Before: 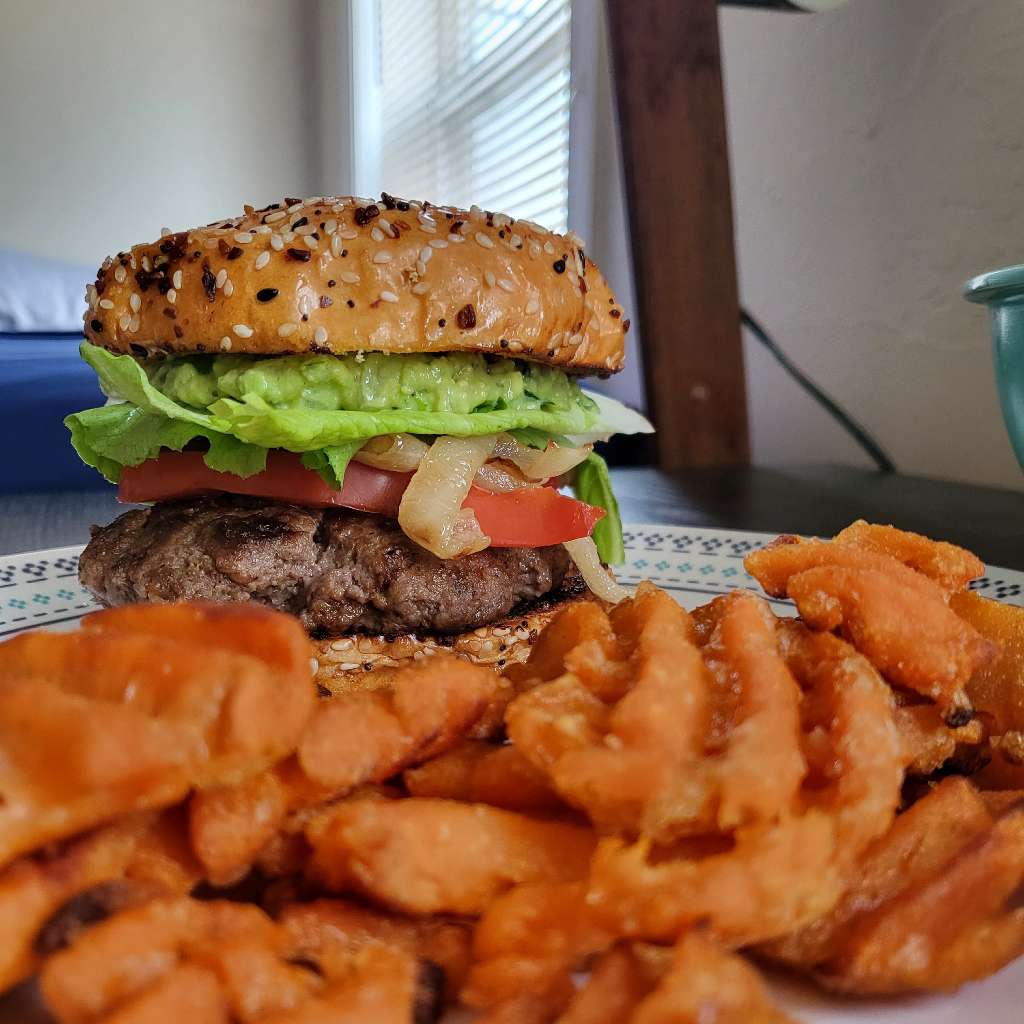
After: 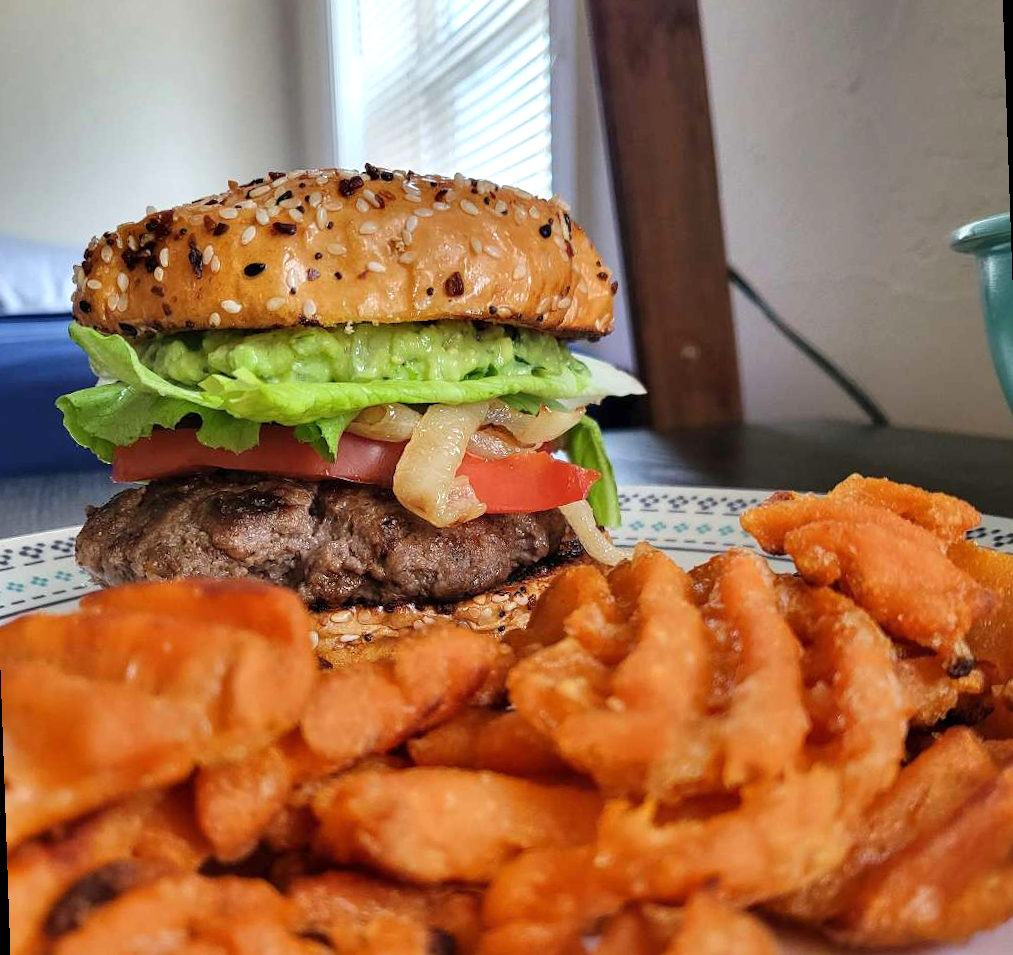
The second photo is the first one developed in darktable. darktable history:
rotate and perspective: rotation -2°, crop left 0.022, crop right 0.978, crop top 0.049, crop bottom 0.951
exposure: black level correction 0, exposure 0.4 EV, compensate exposure bias true, compensate highlight preservation false
